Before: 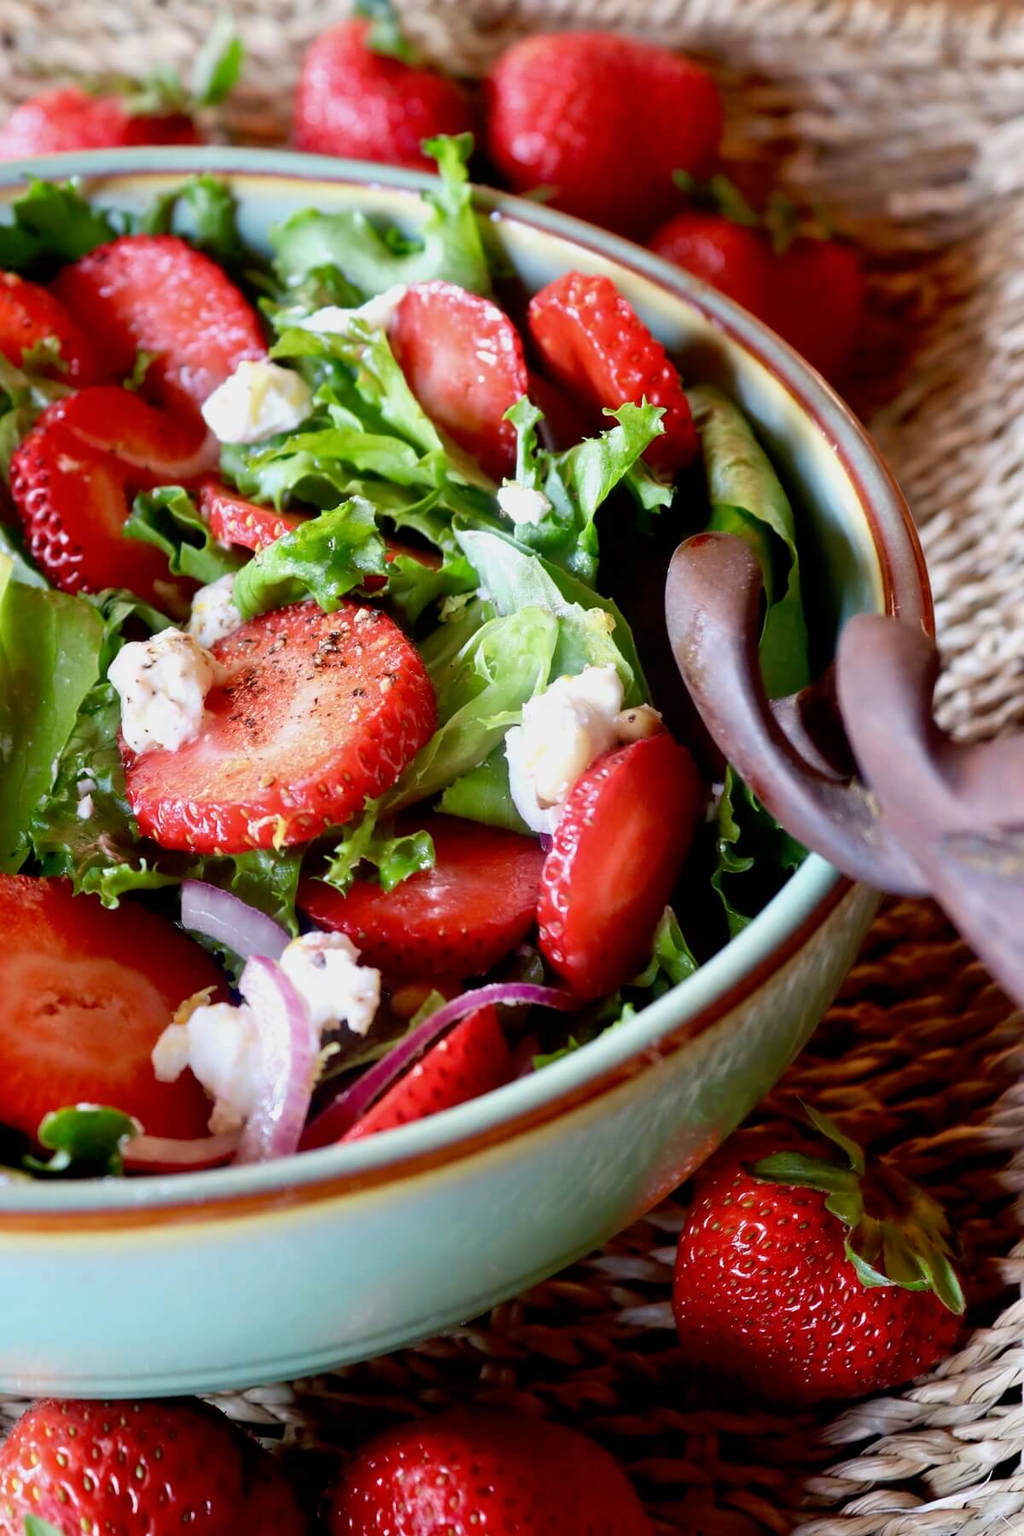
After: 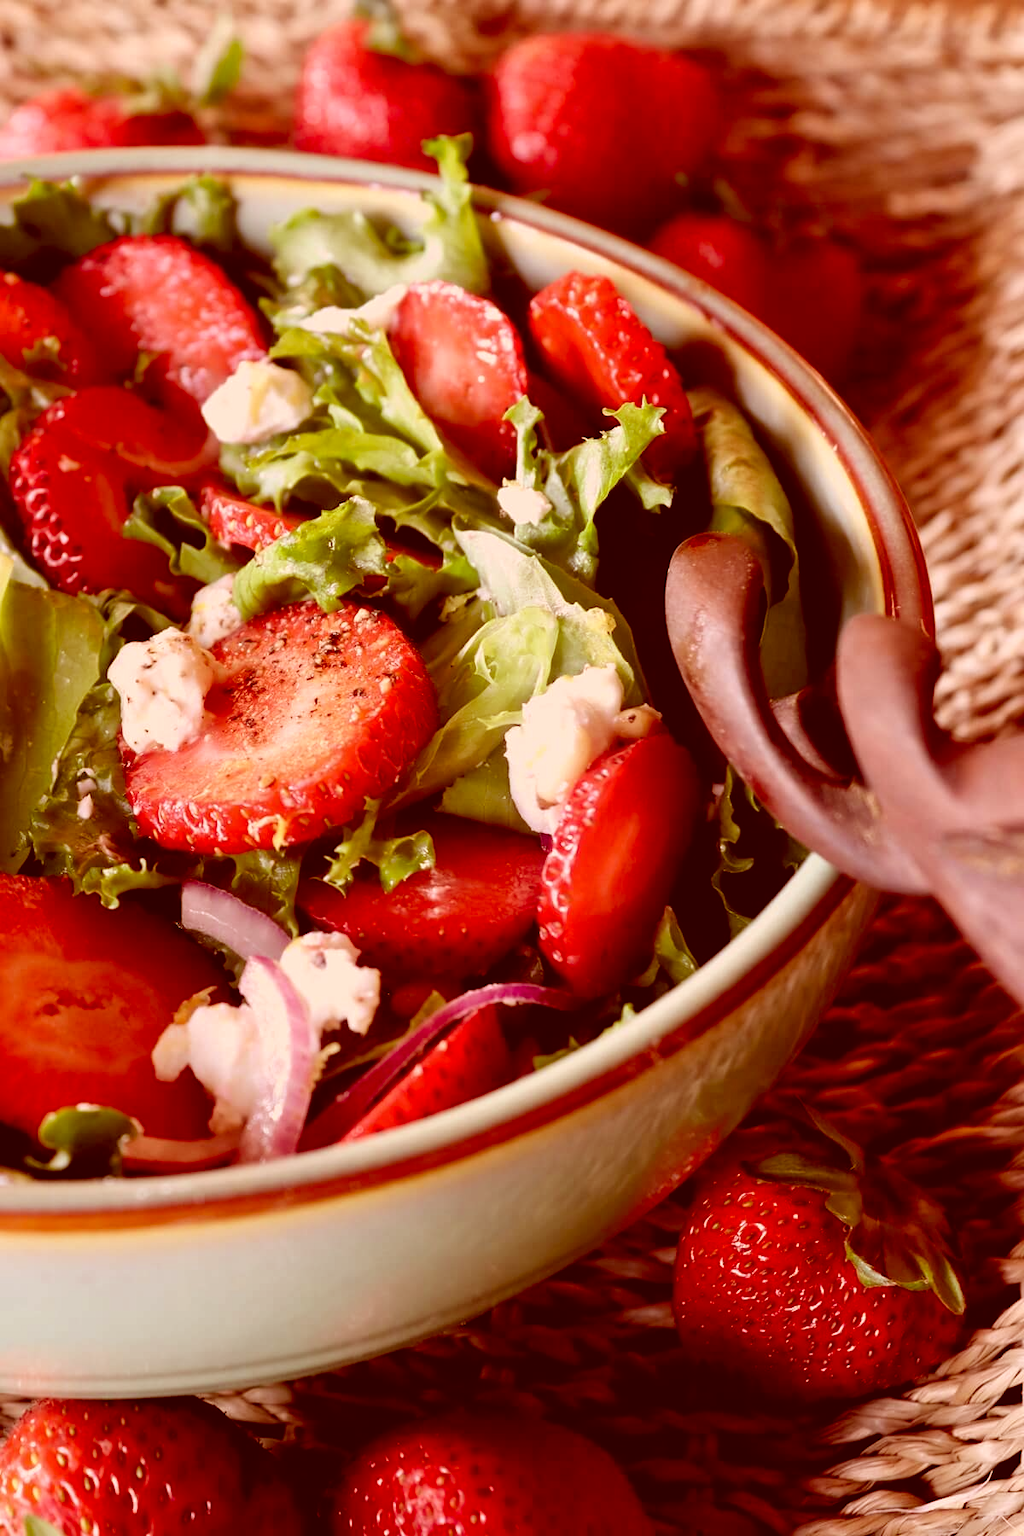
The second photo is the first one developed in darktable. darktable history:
color correction: highlights a* 9.03, highlights b* 8.71, shadows a* 40, shadows b* 40, saturation 0.8
color balance rgb: shadows lift › chroma 4.41%, shadows lift › hue 27°, power › chroma 2.5%, power › hue 70°, highlights gain › chroma 1%, highlights gain › hue 27°, saturation formula JzAzBz (2021)
